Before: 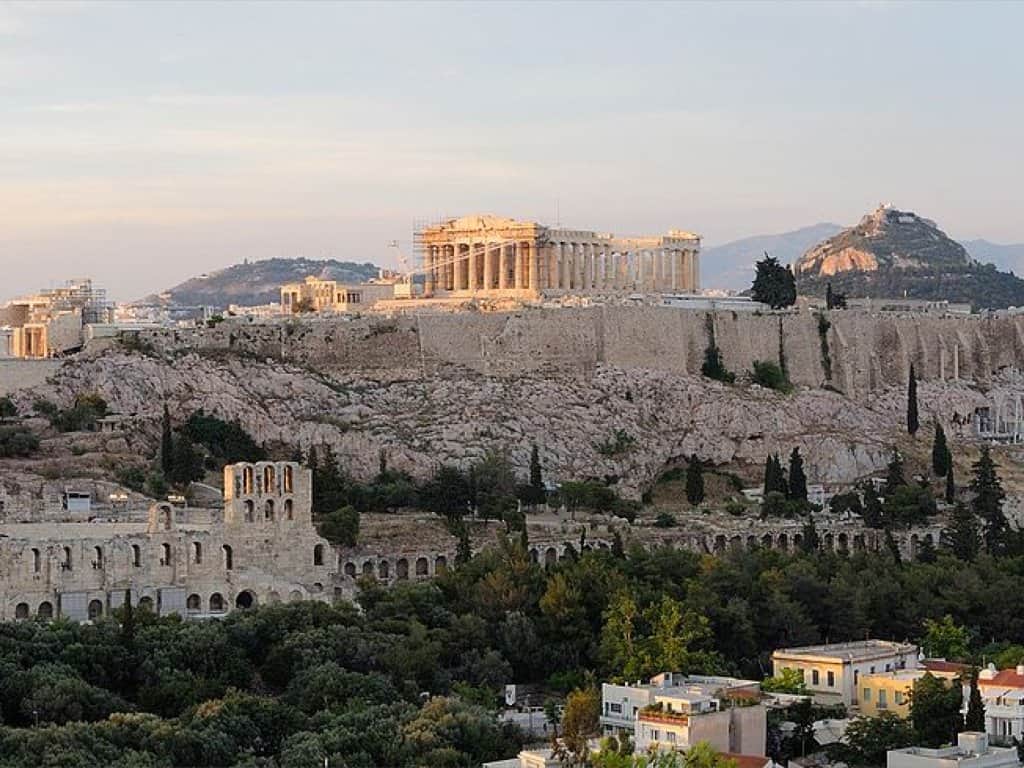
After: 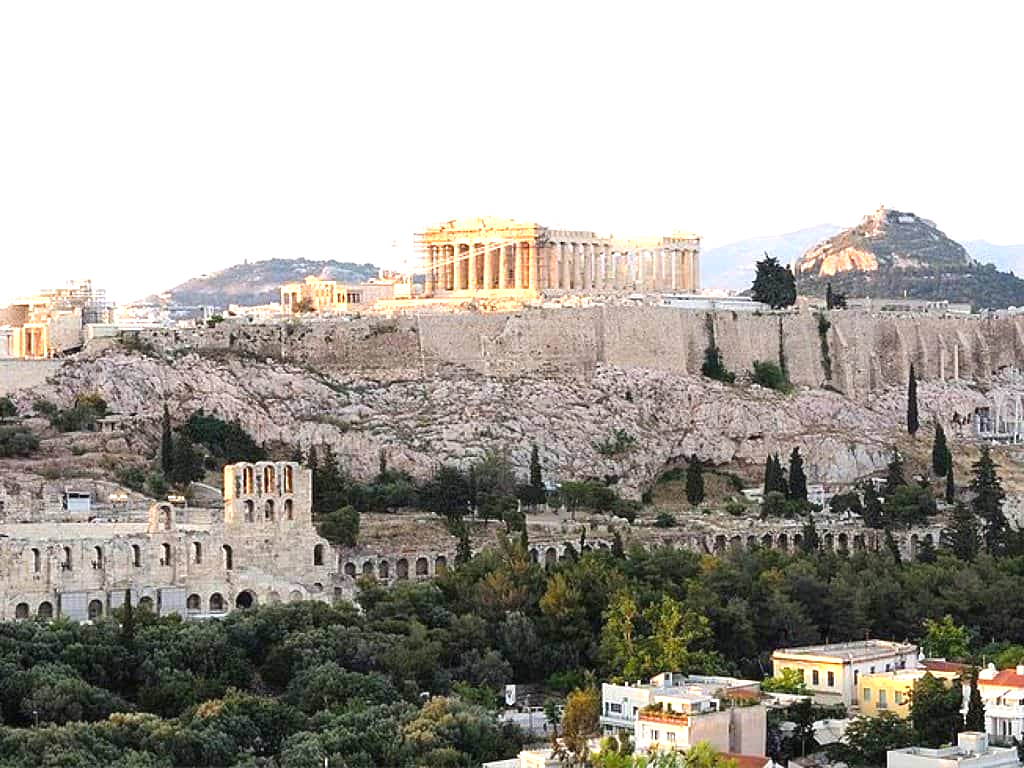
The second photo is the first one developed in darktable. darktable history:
exposure: black level correction 0, exposure 1.095 EV, compensate highlight preservation false
color correction: highlights a* -0.279, highlights b* -0.107
